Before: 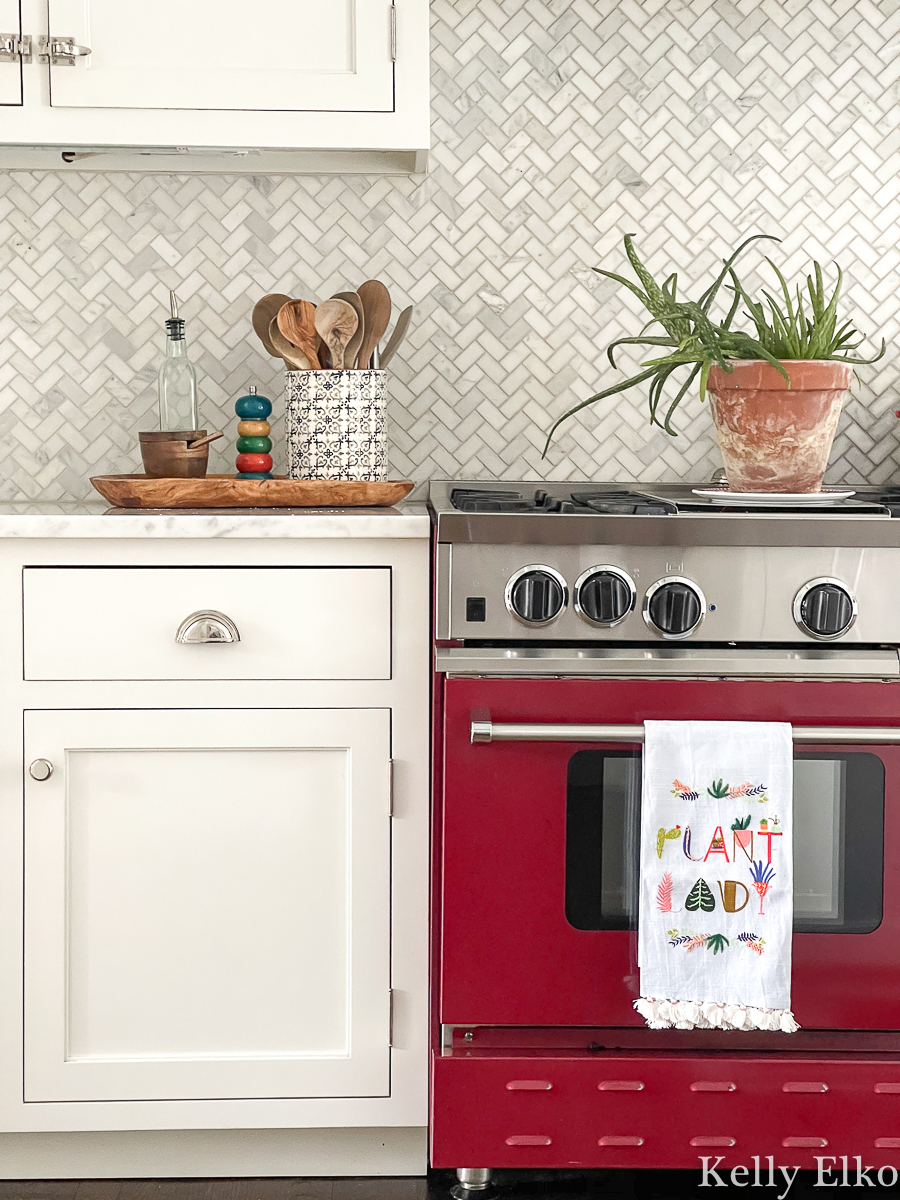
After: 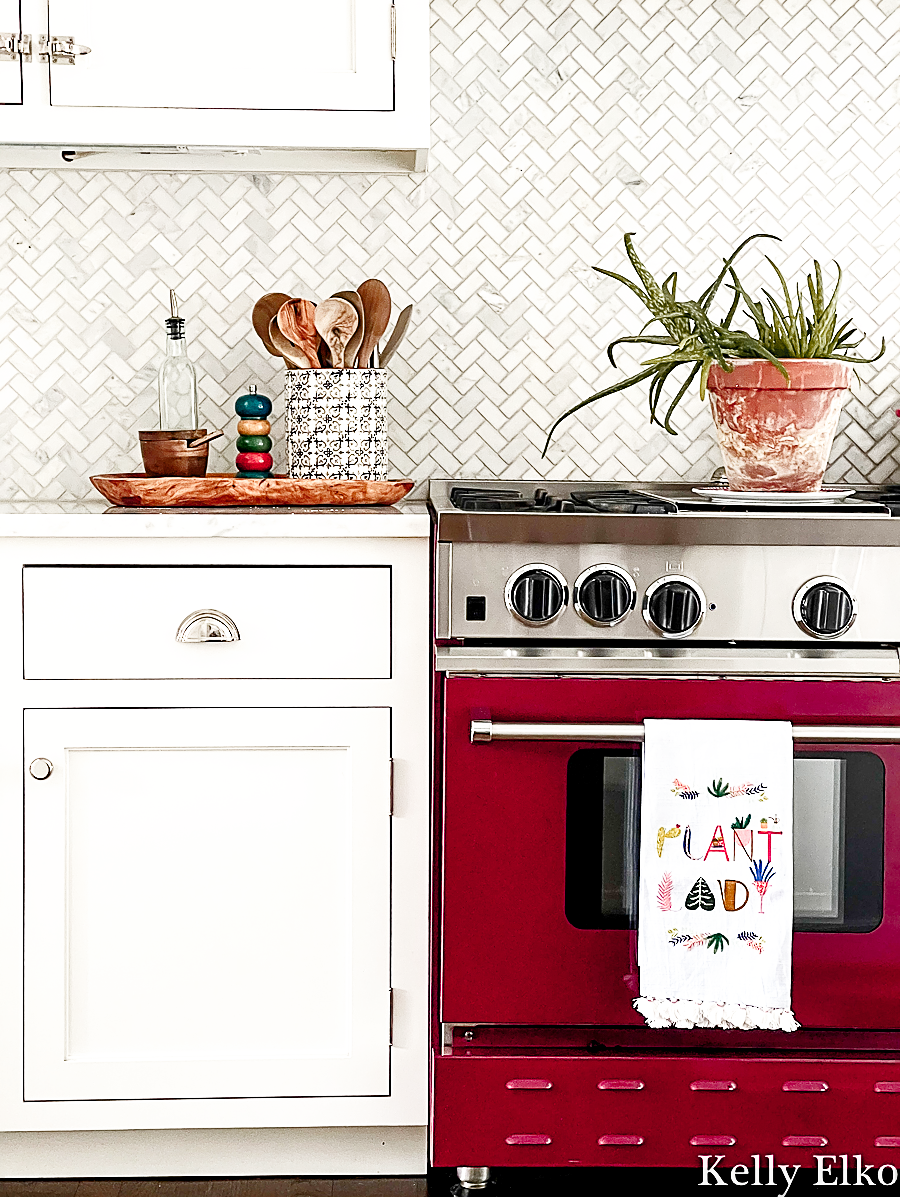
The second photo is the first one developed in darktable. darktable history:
color zones: curves: ch1 [(0.263, 0.53) (0.376, 0.287) (0.487, 0.512) (0.748, 0.547) (1, 0.513)]; ch2 [(0.262, 0.45) (0.751, 0.477)]
color balance rgb: global offset › luminance -1.444%, perceptual saturation grading › global saturation 20%, perceptual saturation grading › highlights -50.113%, perceptual saturation grading › shadows 31.058%, perceptual brilliance grading › highlights 3.367%, perceptual brilliance grading › mid-tones -17.44%, perceptual brilliance grading › shadows -41.709%, global vibrance 15.187%
crop: top 0.085%, bottom 0.157%
sharpen: on, module defaults
base curve: curves: ch0 [(0, 0) (0.008, 0.007) (0.022, 0.029) (0.048, 0.089) (0.092, 0.197) (0.191, 0.399) (0.275, 0.534) (0.357, 0.65) (0.477, 0.78) (0.542, 0.833) (0.799, 0.973) (1, 1)], exposure shift 0.01, preserve colors none
